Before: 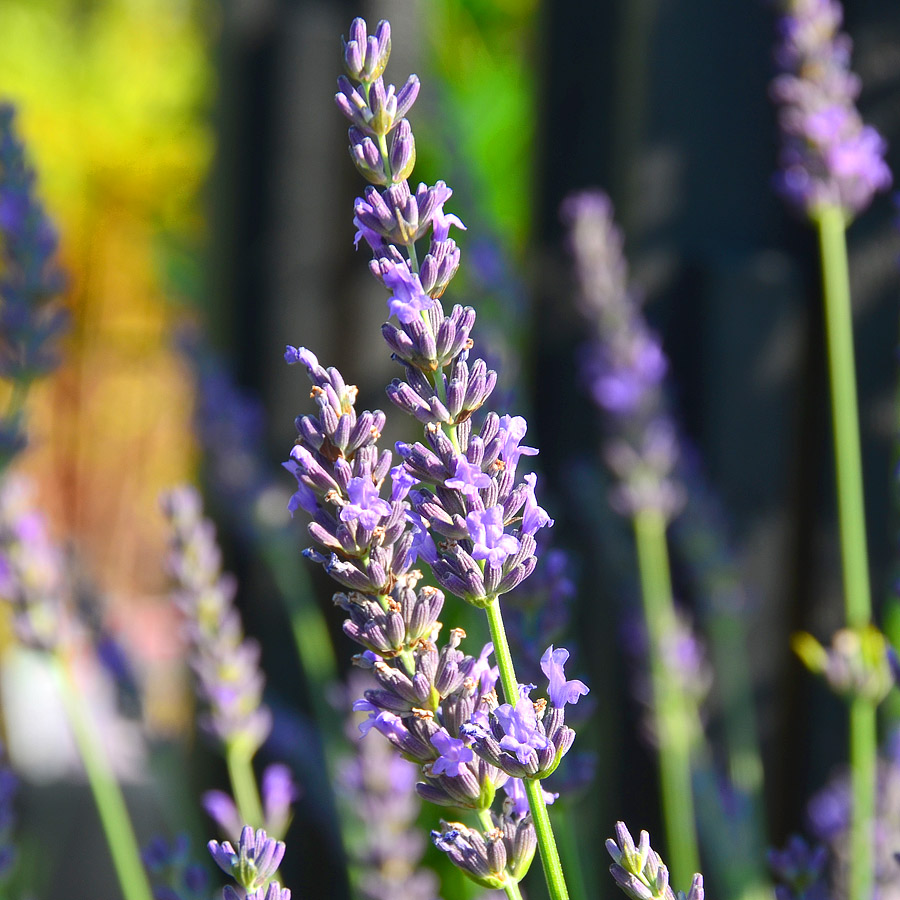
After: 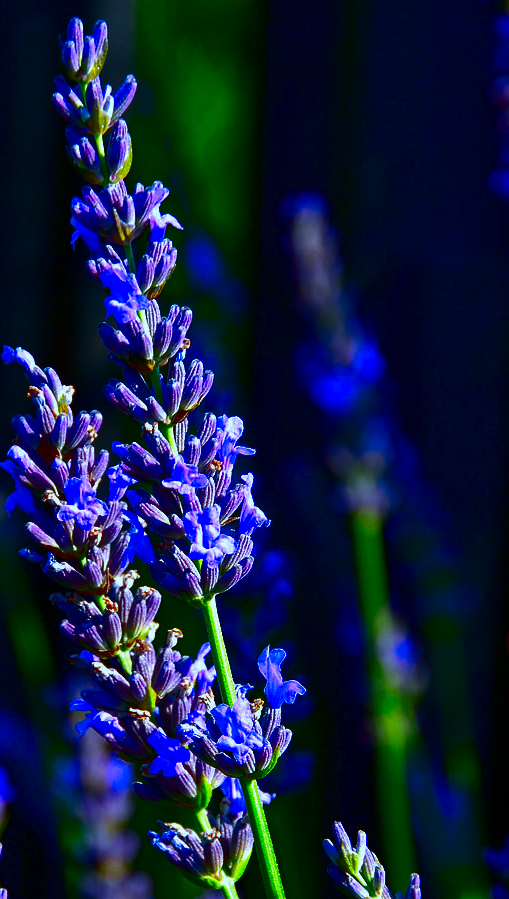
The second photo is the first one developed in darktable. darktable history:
crop: left 31.458%, top 0%, right 11.876%
white balance: red 0.926, green 1.003, blue 1.133
contrast brightness saturation: brightness -1, saturation 1
